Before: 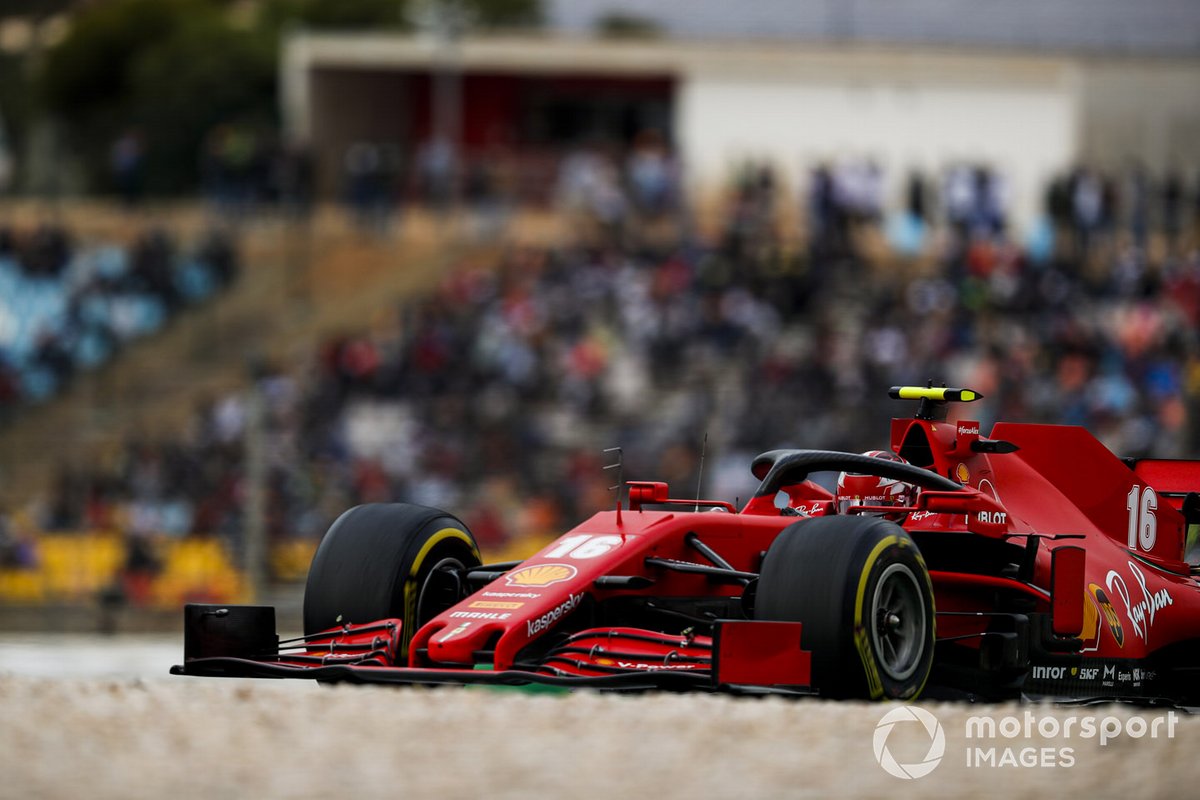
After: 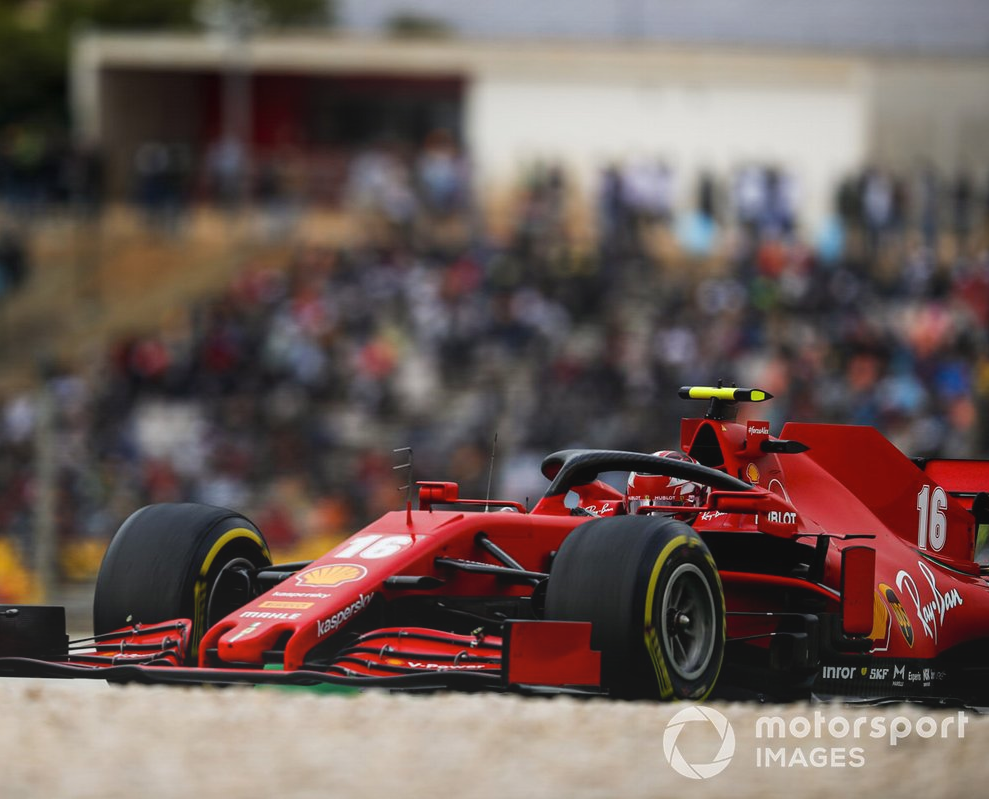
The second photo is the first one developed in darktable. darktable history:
bloom: size 38%, threshold 95%, strength 30%
crop: left 17.582%, bottom 0.031%
